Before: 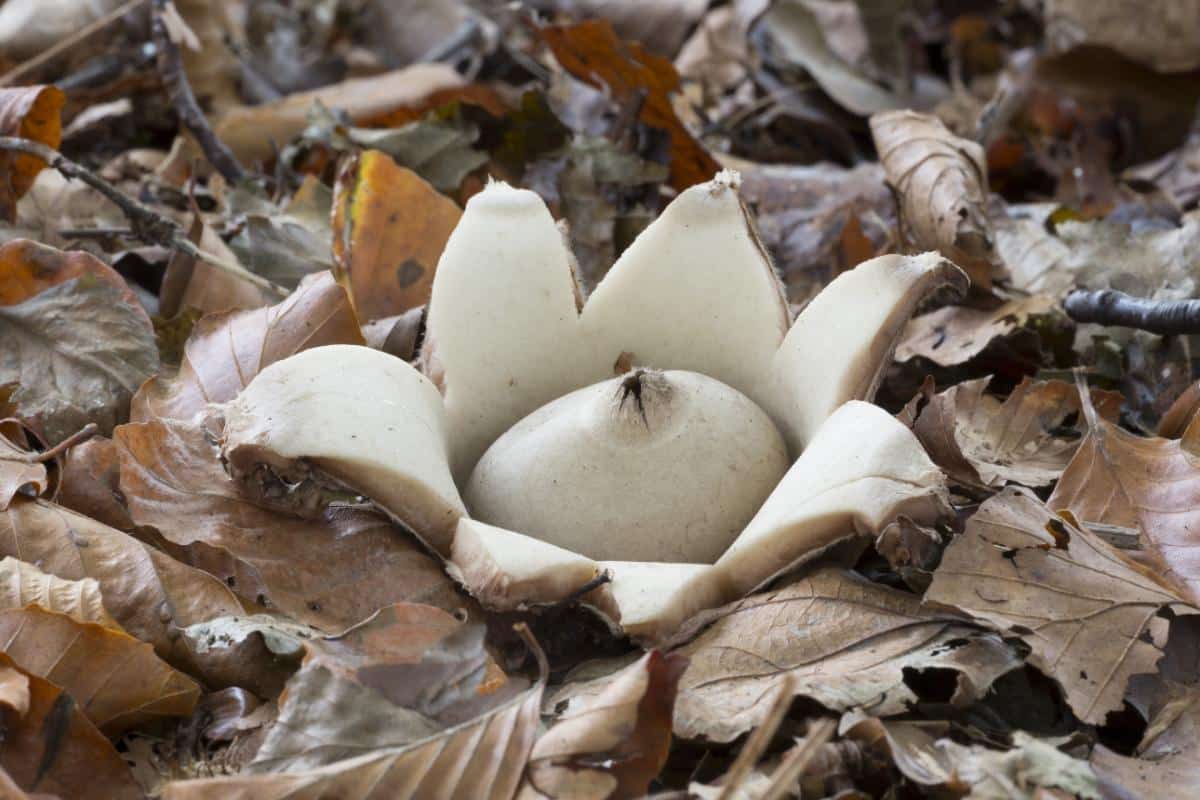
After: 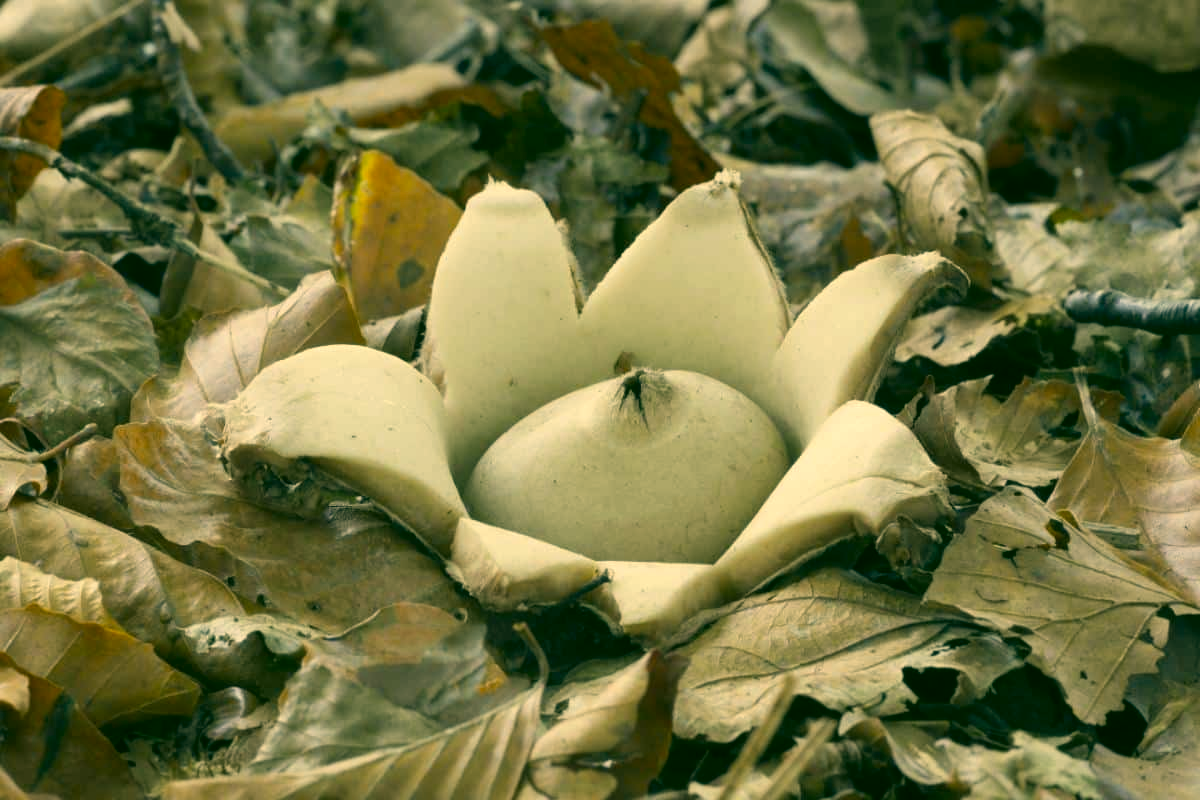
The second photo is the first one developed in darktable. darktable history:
color correction: highlights a* 5.68, highlights b* 33.17, shadows a* -26.21, shadows b* 3.8
